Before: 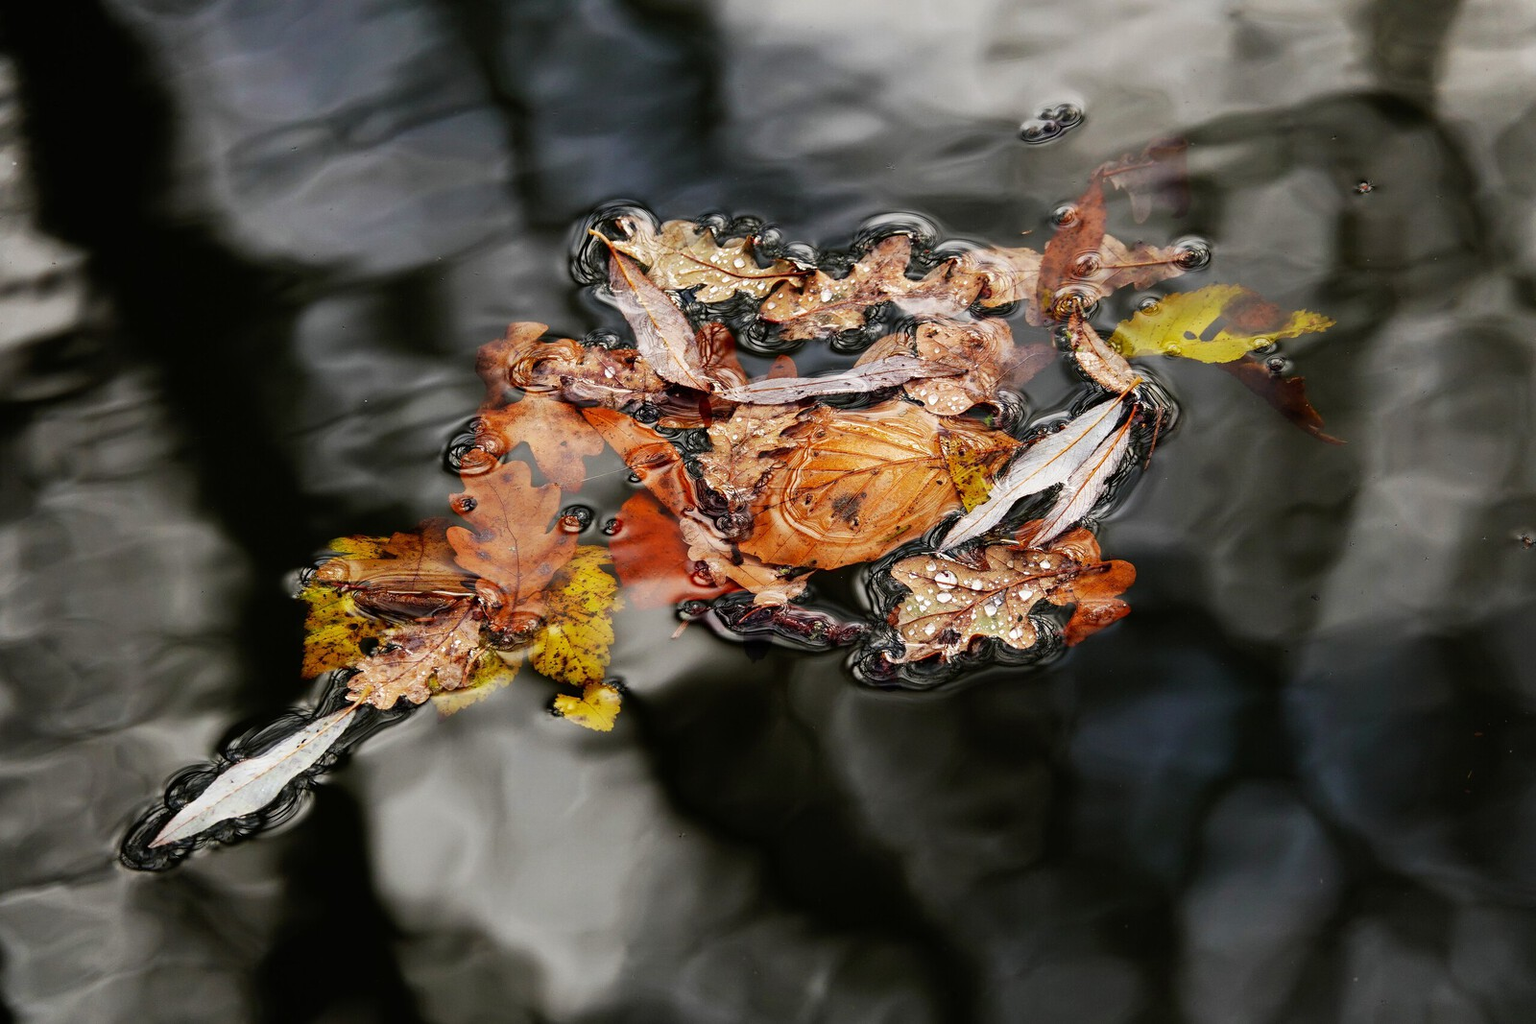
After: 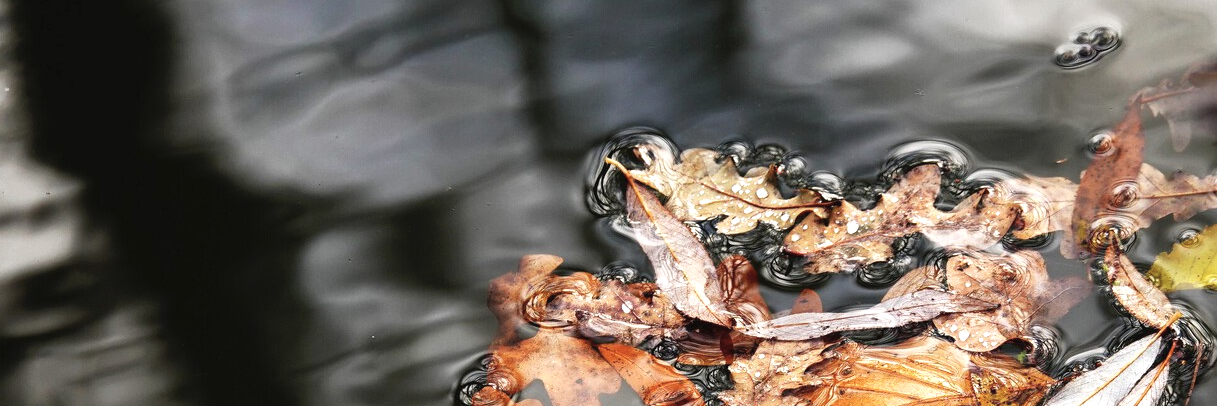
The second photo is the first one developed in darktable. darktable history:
contrast brightness saturation: saturation -0.174
crop: left 0.548%, top 7.649%, right 23.334%, bottom 54.256%
exposure: black level correction -0.002, exposure 0.542 EV, compensate highlight preservation false
